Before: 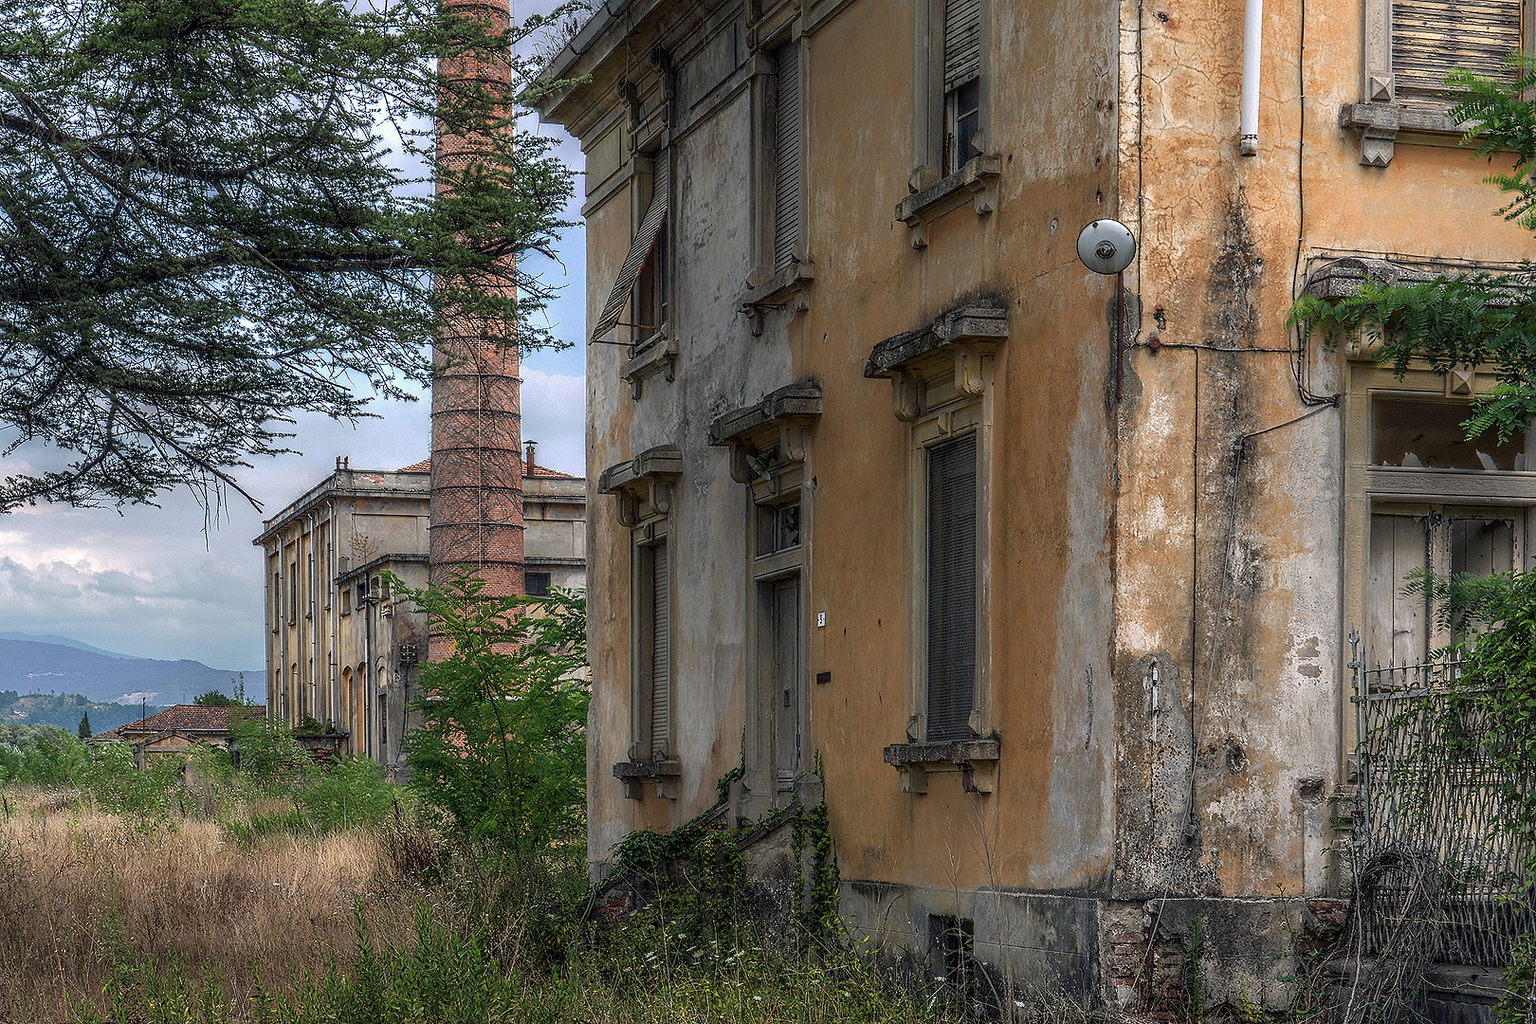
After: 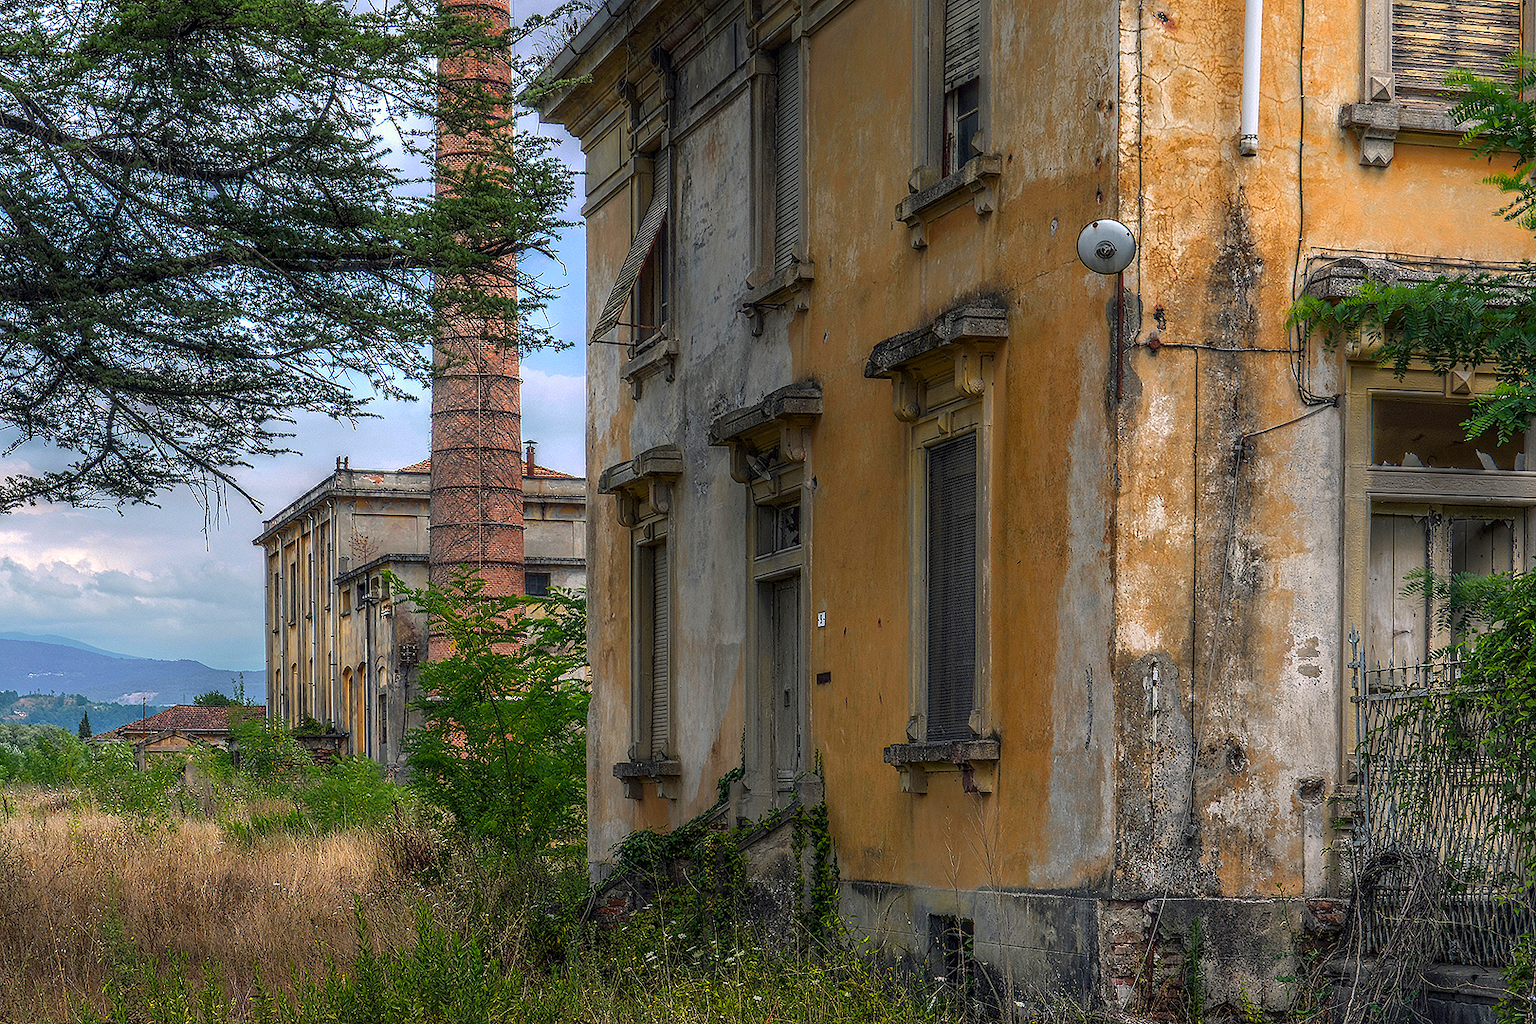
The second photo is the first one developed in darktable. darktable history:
tone equalizer: on, module defaults
color balance rgb: perceptual saturation grading › global saturation 30%, global vibrance 20%
